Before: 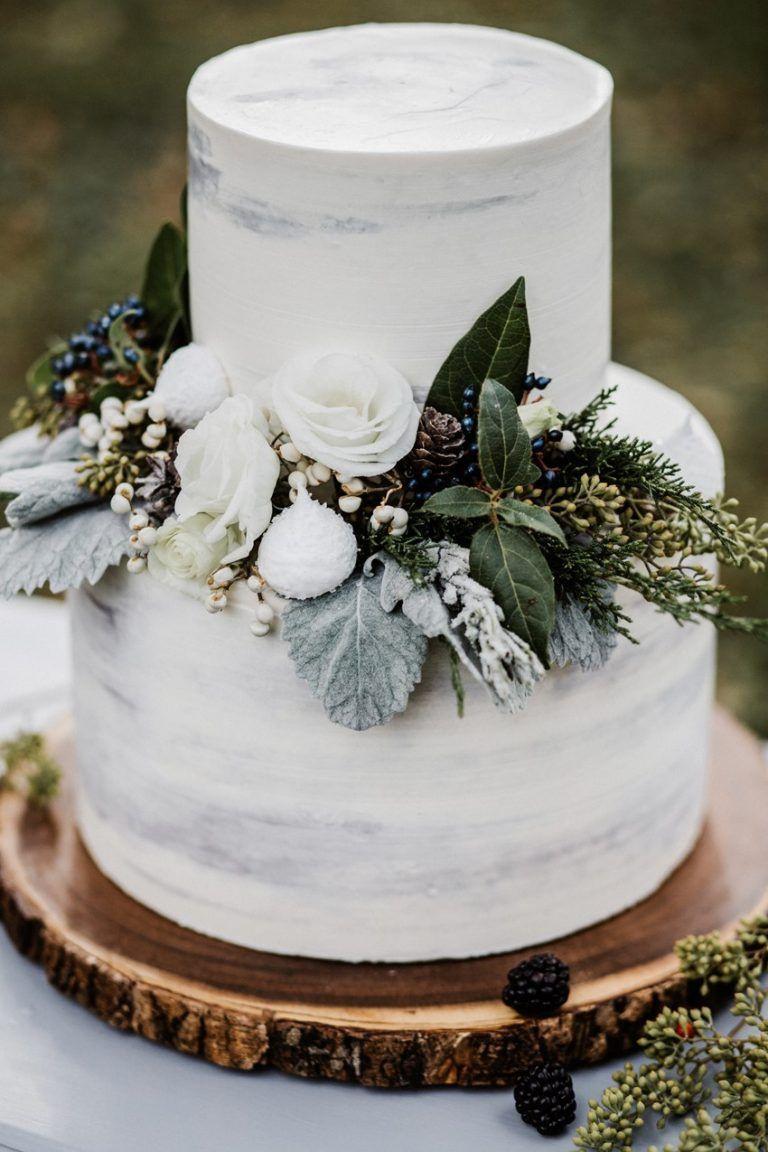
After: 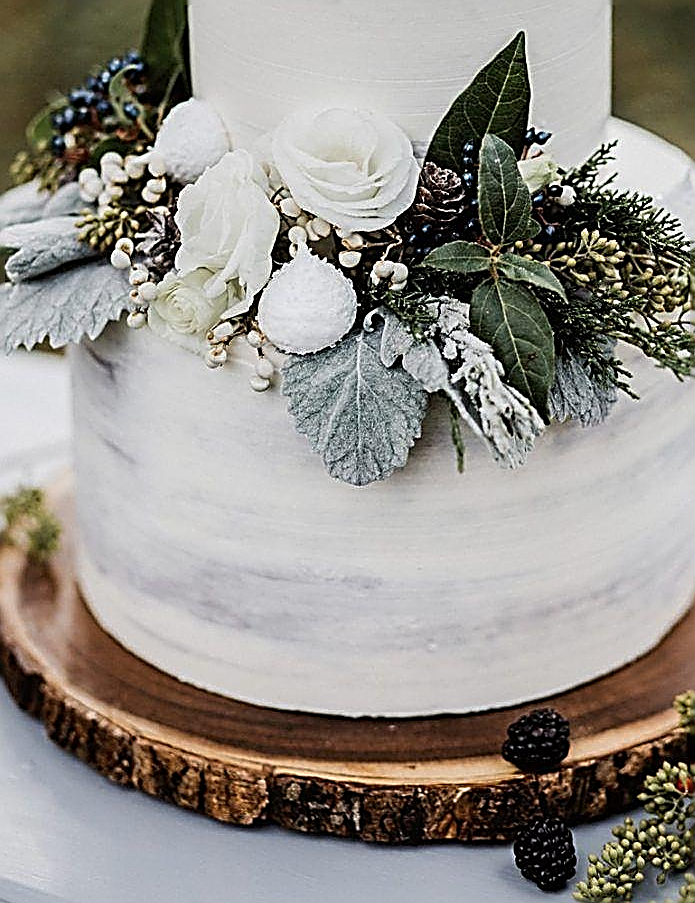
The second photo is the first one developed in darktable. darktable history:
crop: top 21.303%, right 9.394%, bottom 0.249%
sharpen: amount 1.997
